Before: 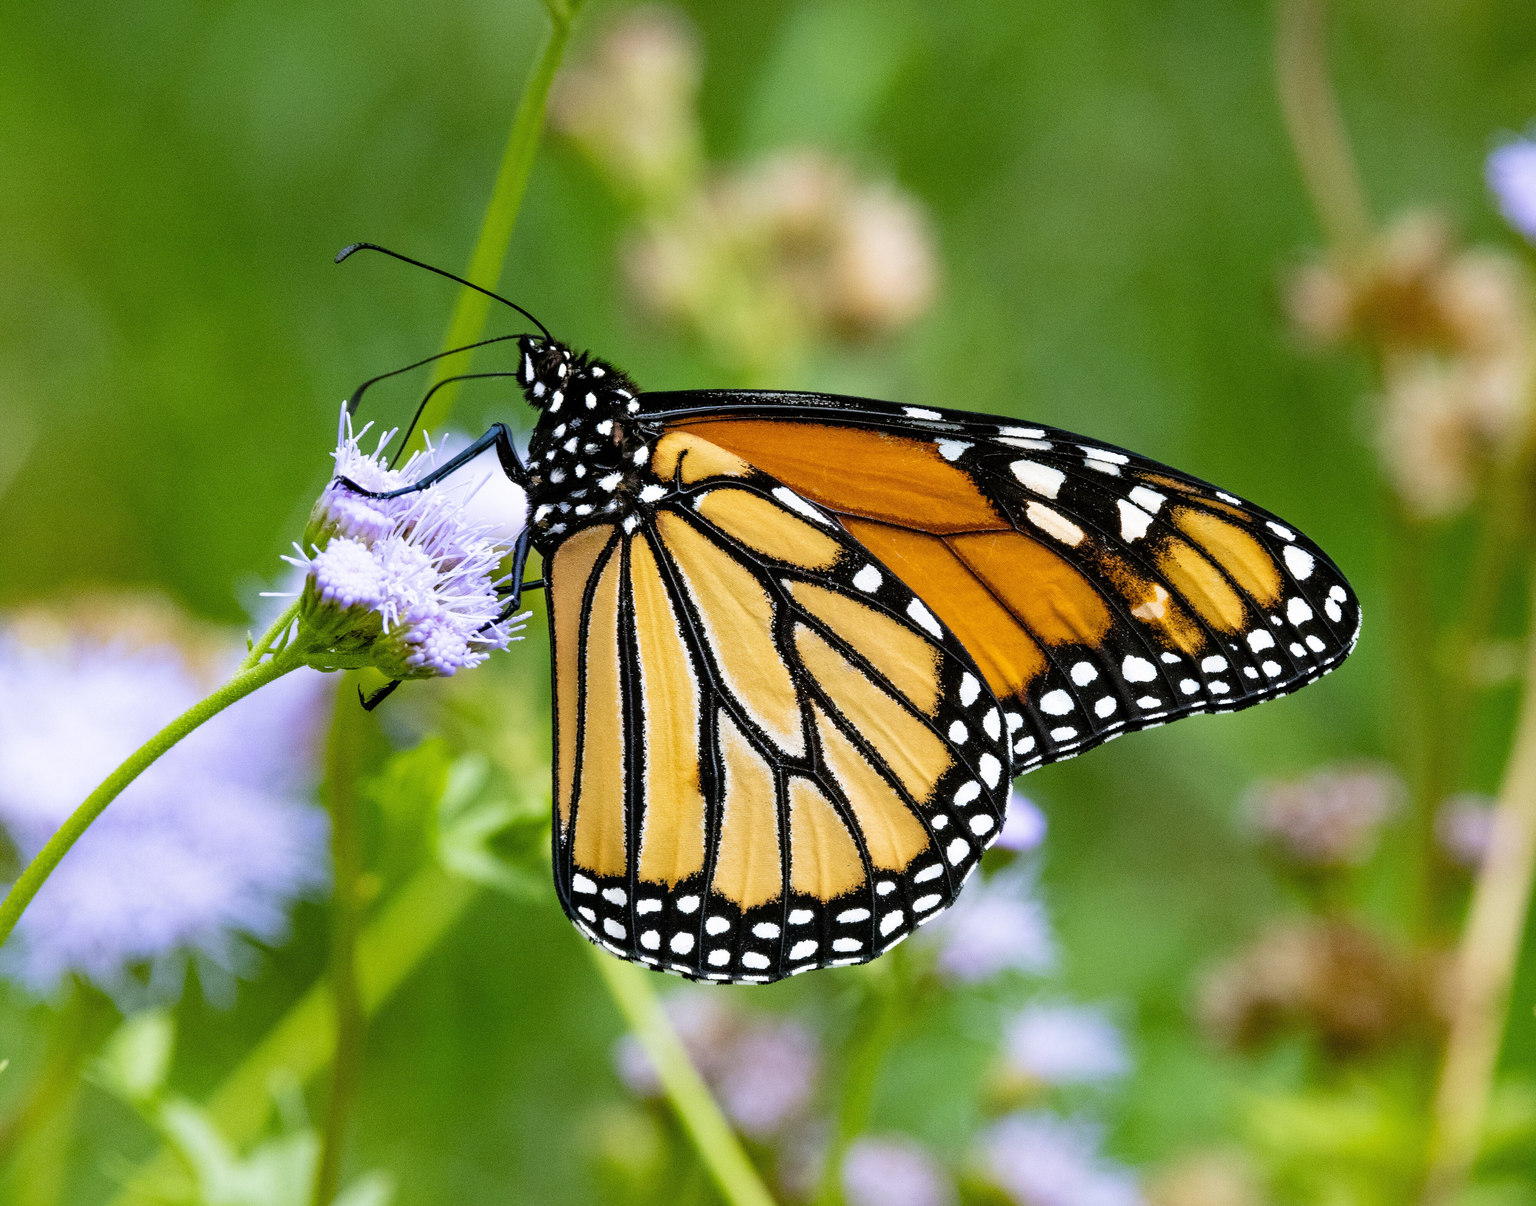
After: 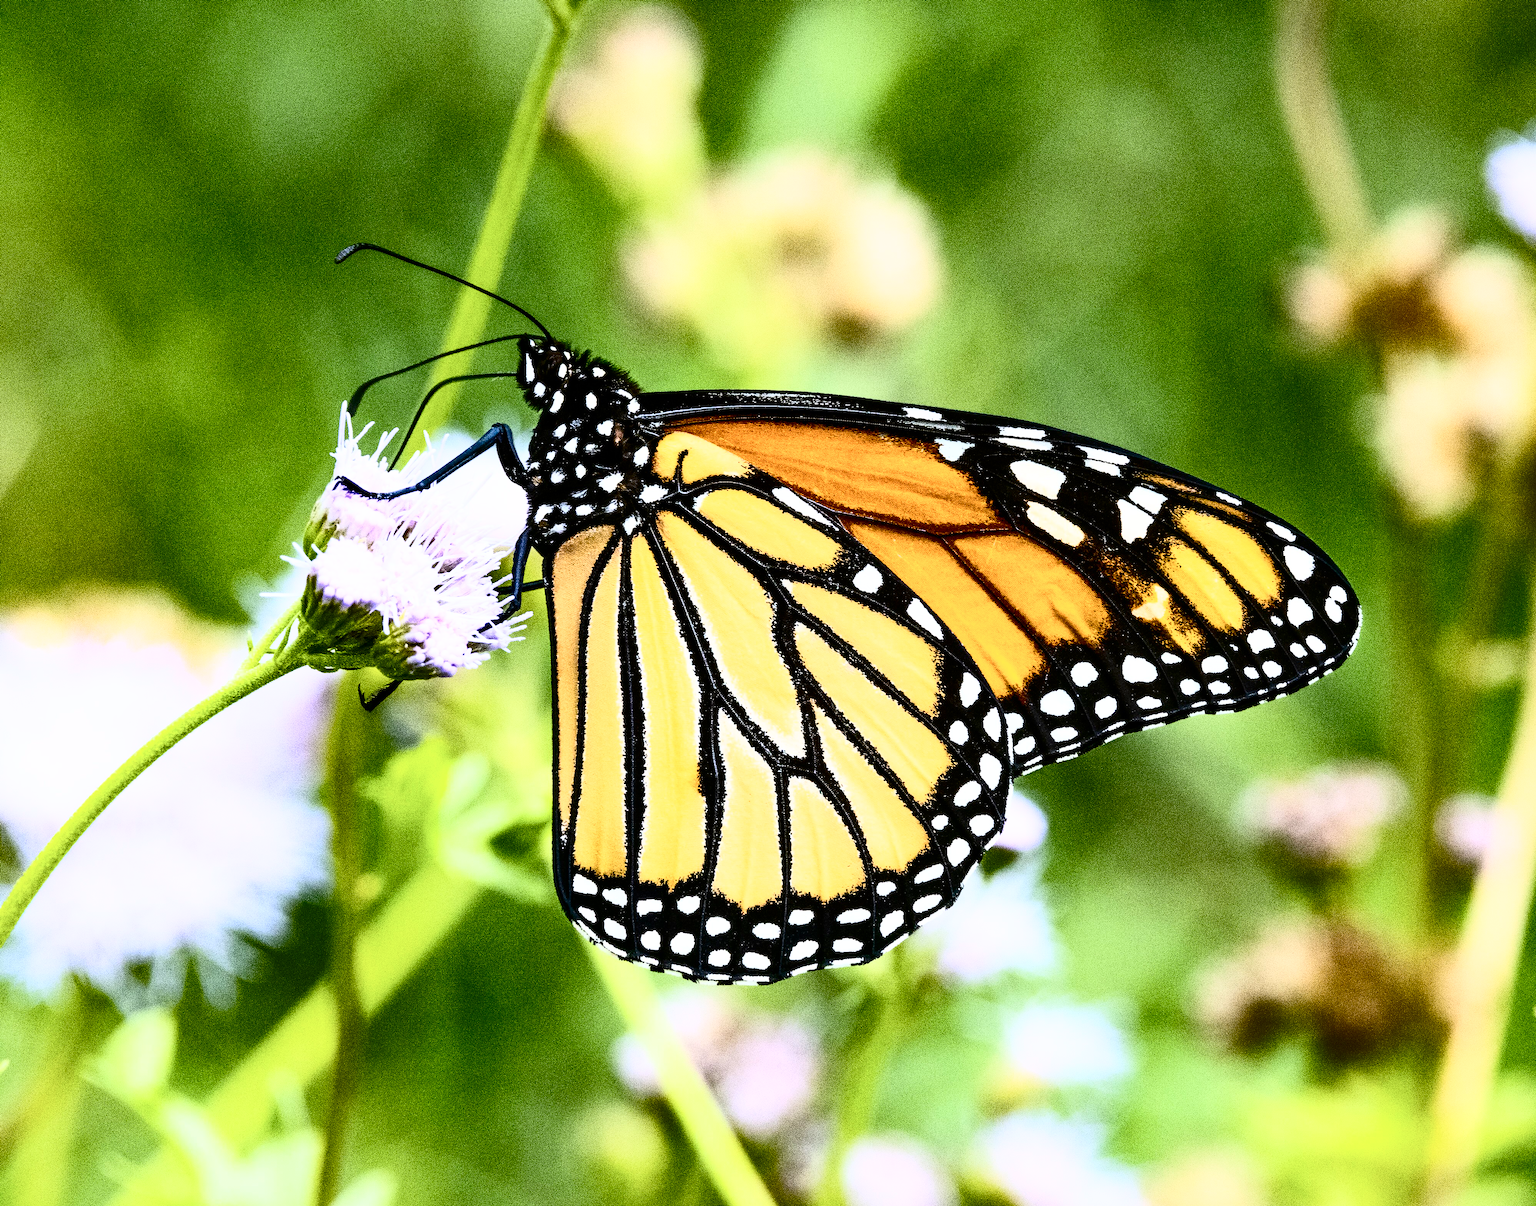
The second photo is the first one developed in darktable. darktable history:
contrast brightness saturation: contrast 0.924, brightness 0.198
color balance rgb: perceptual saturation grading › global saturation 20.39%, perceptual saturation grading › highlights -19.725%, perceptual saturation grading › shadows 29.965%
